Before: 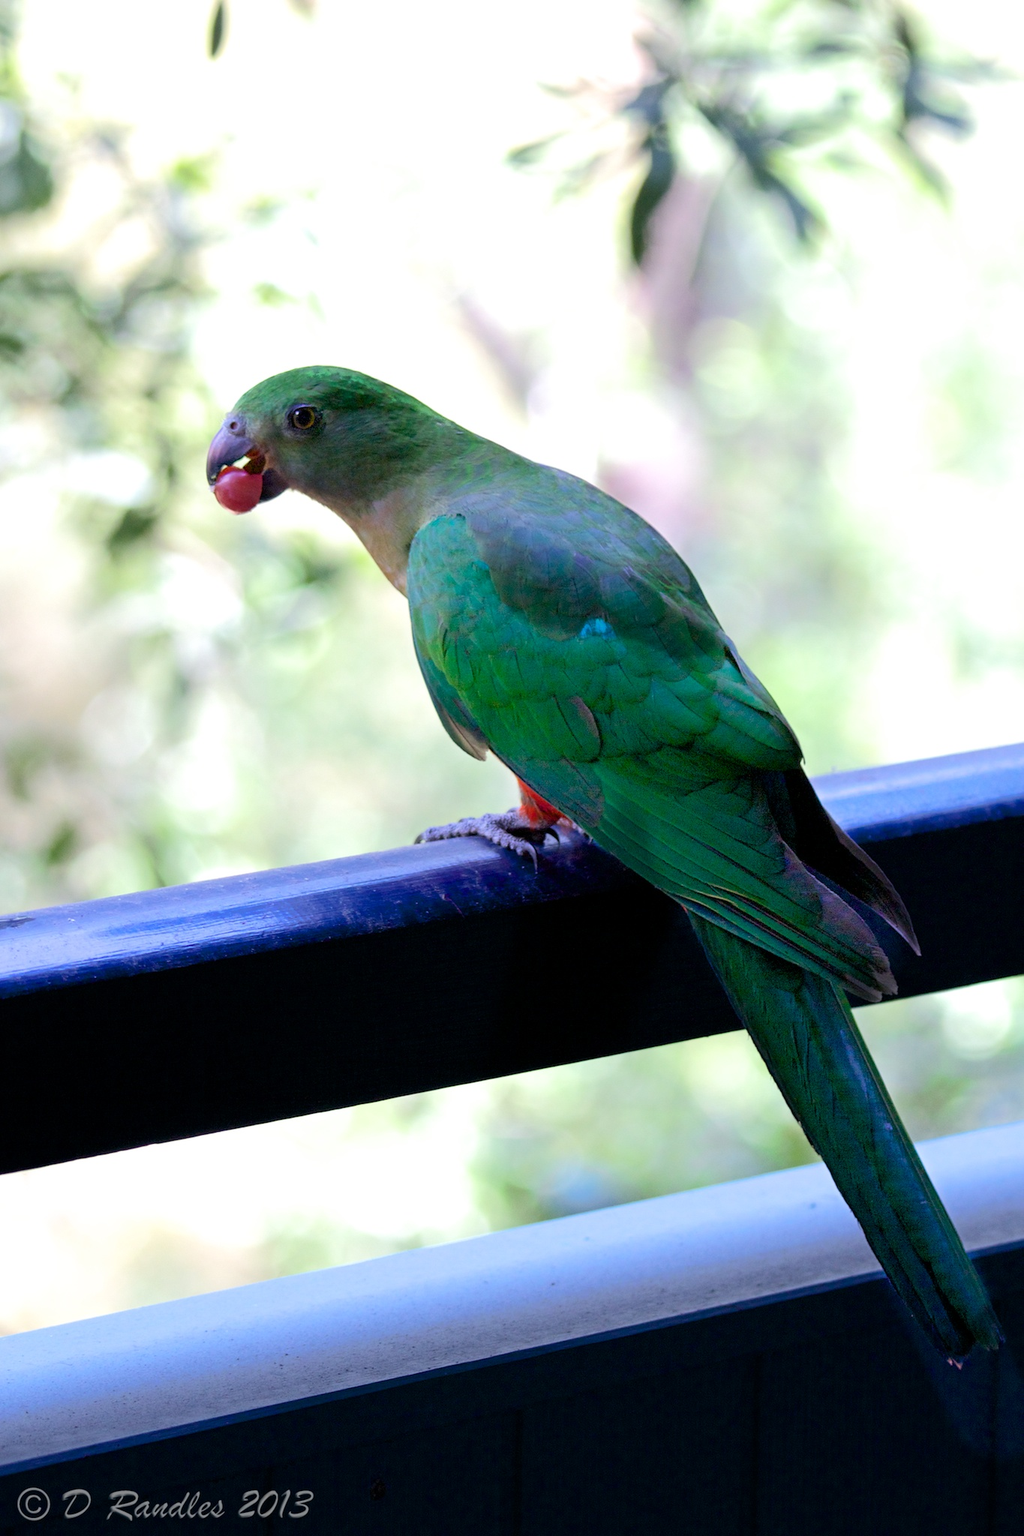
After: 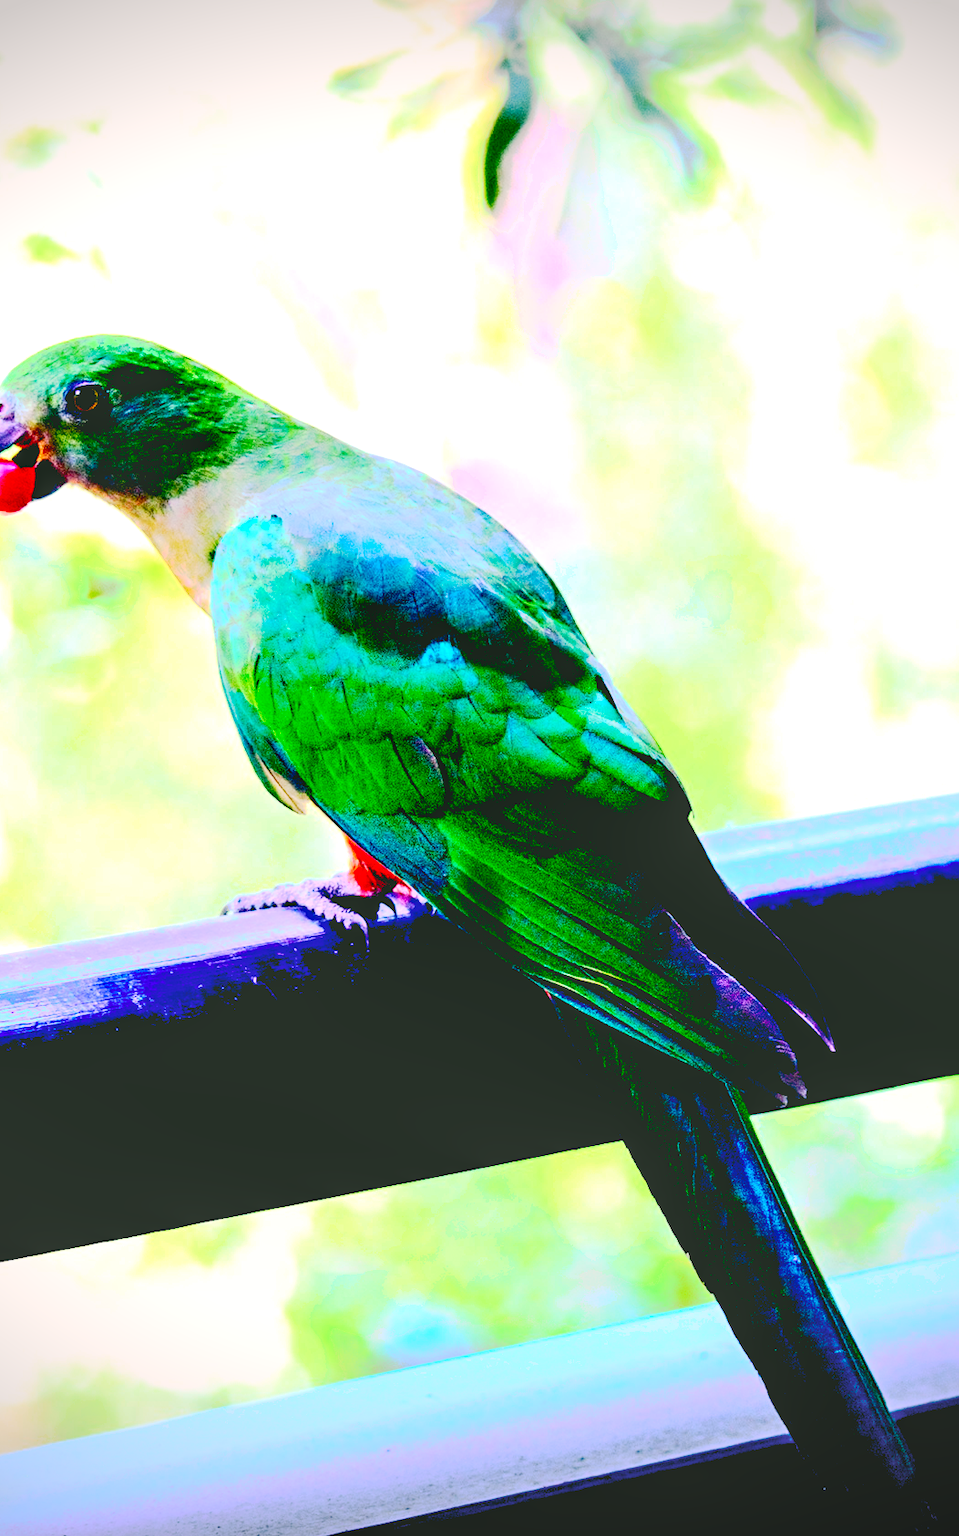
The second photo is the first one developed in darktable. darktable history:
exposure: exposure 0.493 EV, compensate highlight preservation false
crop: left 22.806%, top 5.867%, bottom 11.794%
tone curve: curves: ch0 [(0, 0) (0.187, 0.12) (0.384, 0.363) (0.577, 0.681) (0.735, 0.881) (0.864, 0.959) (1, 0.987)]; ch1 [(0, 0) (0.402, 0.36) (0.476, 0.466) (0.501, 0.501) (0.518, 0.514) (0.564, 0.614) (0.614, 0.664) (0.741, 0.829) (1, 1)]; ch2 [(0, 0) (0.429, 0.387) (0.483, 0.481) (0.503, 0.501) (0.522, 0.531) (0.564, 0.605) (0.615, 0.697) (0.702, 0.774) (1, 0.895)], color space Lab, independent channels, preserve colors none
base curve: curves: ch0 [(0.065, 0.026) (0.236, 0.358) (0.53, 0.546) (0.777, 0.841) (0.924, 0.992)], exposure shift 0.568, preserve colors none
vignetting: fall-off start 89.16%, fall-off radius 43.78%, width/height ratio 1.16
color balance rgb: global offset › luminance -1.434%, perceptual saturation grading › global saturation 31.222%, perceptual brilliance grading › global brilliance 10.263%, perceptual brilliance grading › shadows 14.71%
color correction: highlights a* 3.99, highlights b* 4.95, shadows a* -7.96, shadows b* 4.64
local contrast: on, module defaults
